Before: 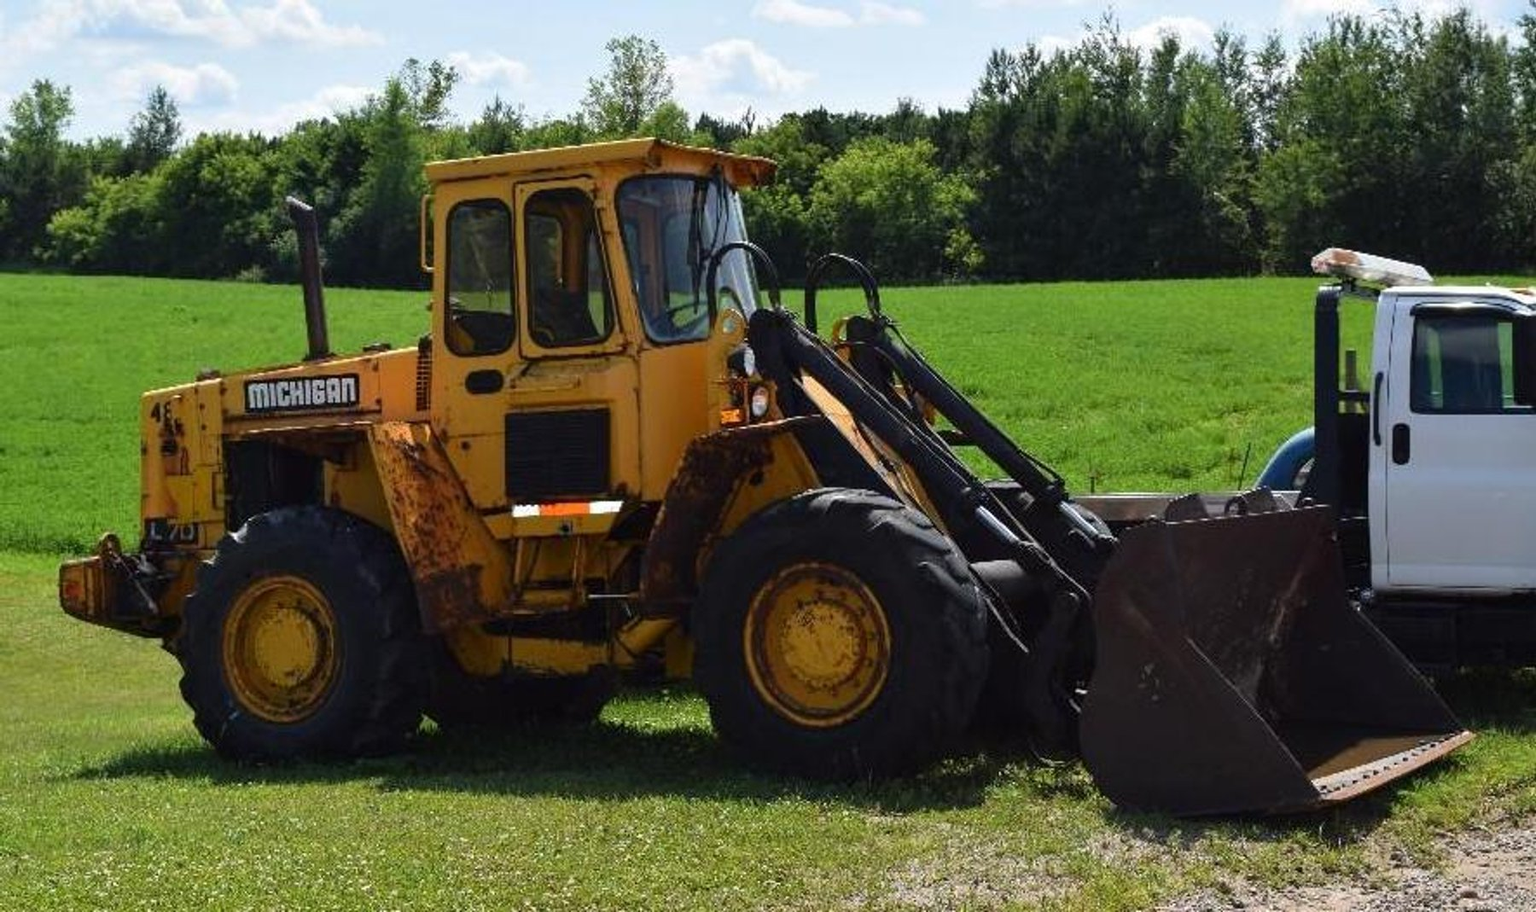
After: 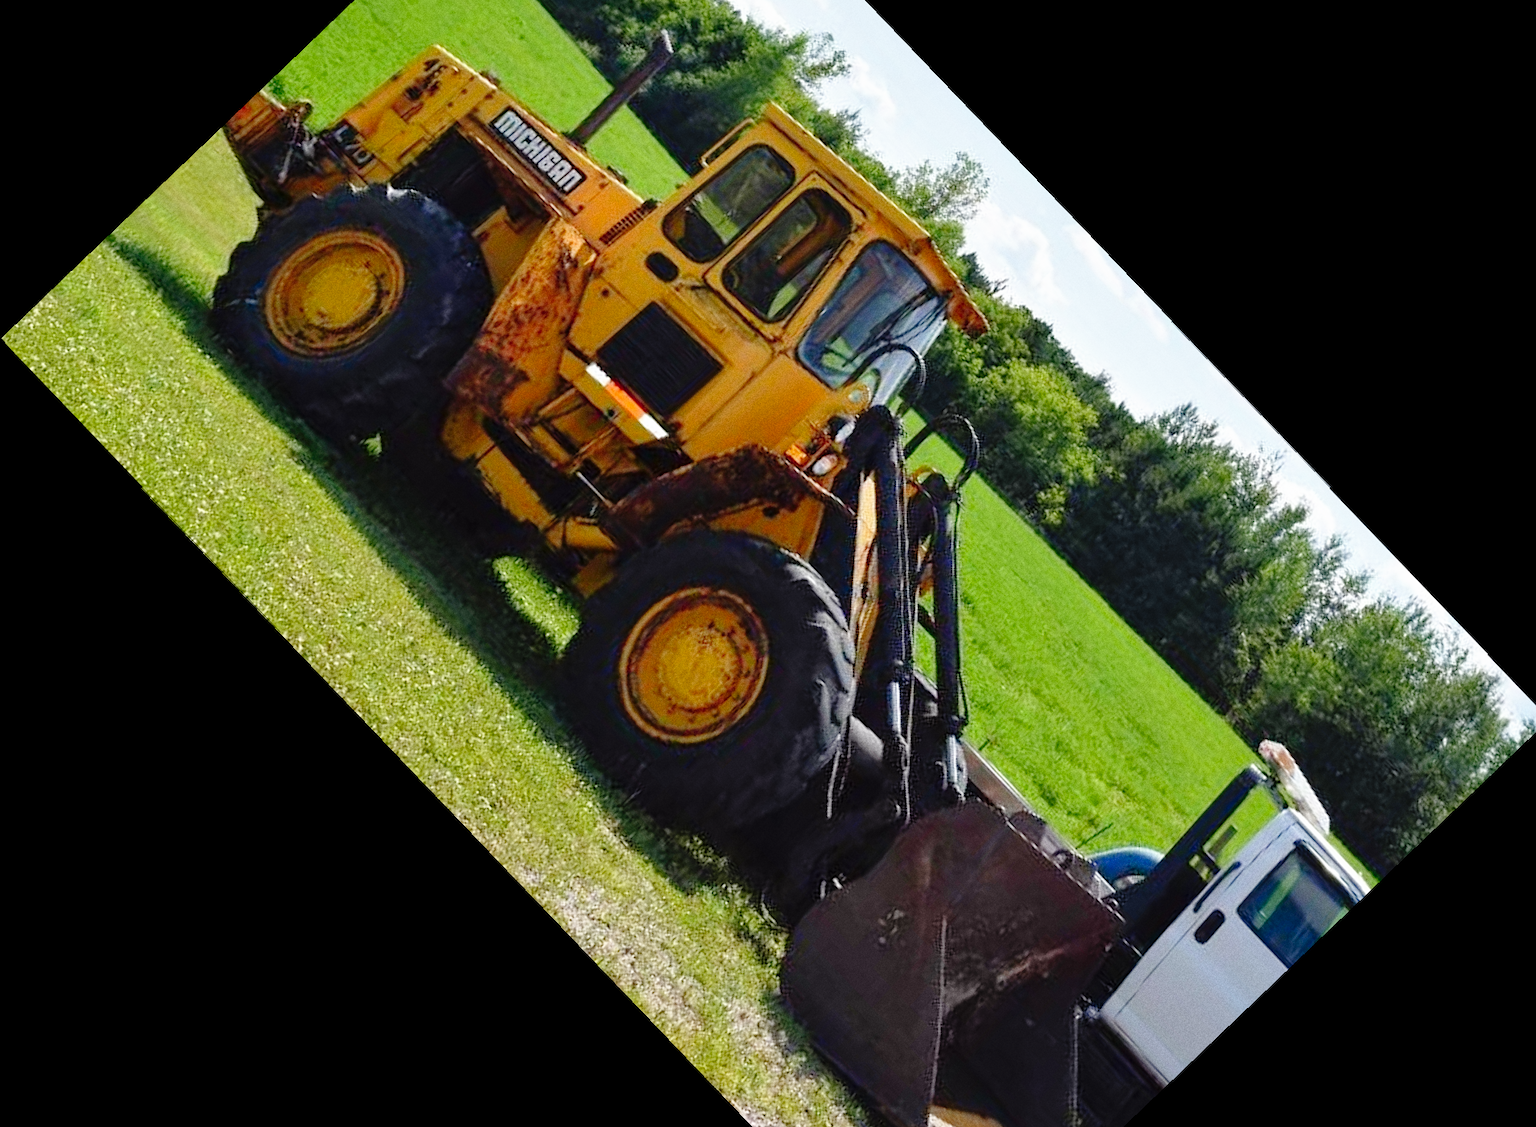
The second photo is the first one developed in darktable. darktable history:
exposure: exposure -0.116 EV, compensate exposure bias true, compensate highlight preservation false
tone equalizer: on, module defaults
grain: on, module defaults
white balance: emerald 1
rotate and perspective: rotation 0.215°, lens shift (vertical) -0.139, crop left 0.069, crop right 0.939, crop top 0.002, crop bottom 0.996
base curve: curves: ch0 [(0, 0) (0.008, 0.007) (0.022, 0.029) (0.048, 0.089) (0.092, 0.197) (0.191, 0.399) (0.275, 0.534) (0.357, 0.65) (0.477, 0.78) (0.542, 0.833) (0.799, 0.973) (1, 1)], preserve colors none
shadows and highlights: on, module defaults
crop and rotate: angle -46.26°, top 16.234%, right 0.912%, bottom 11.704%
